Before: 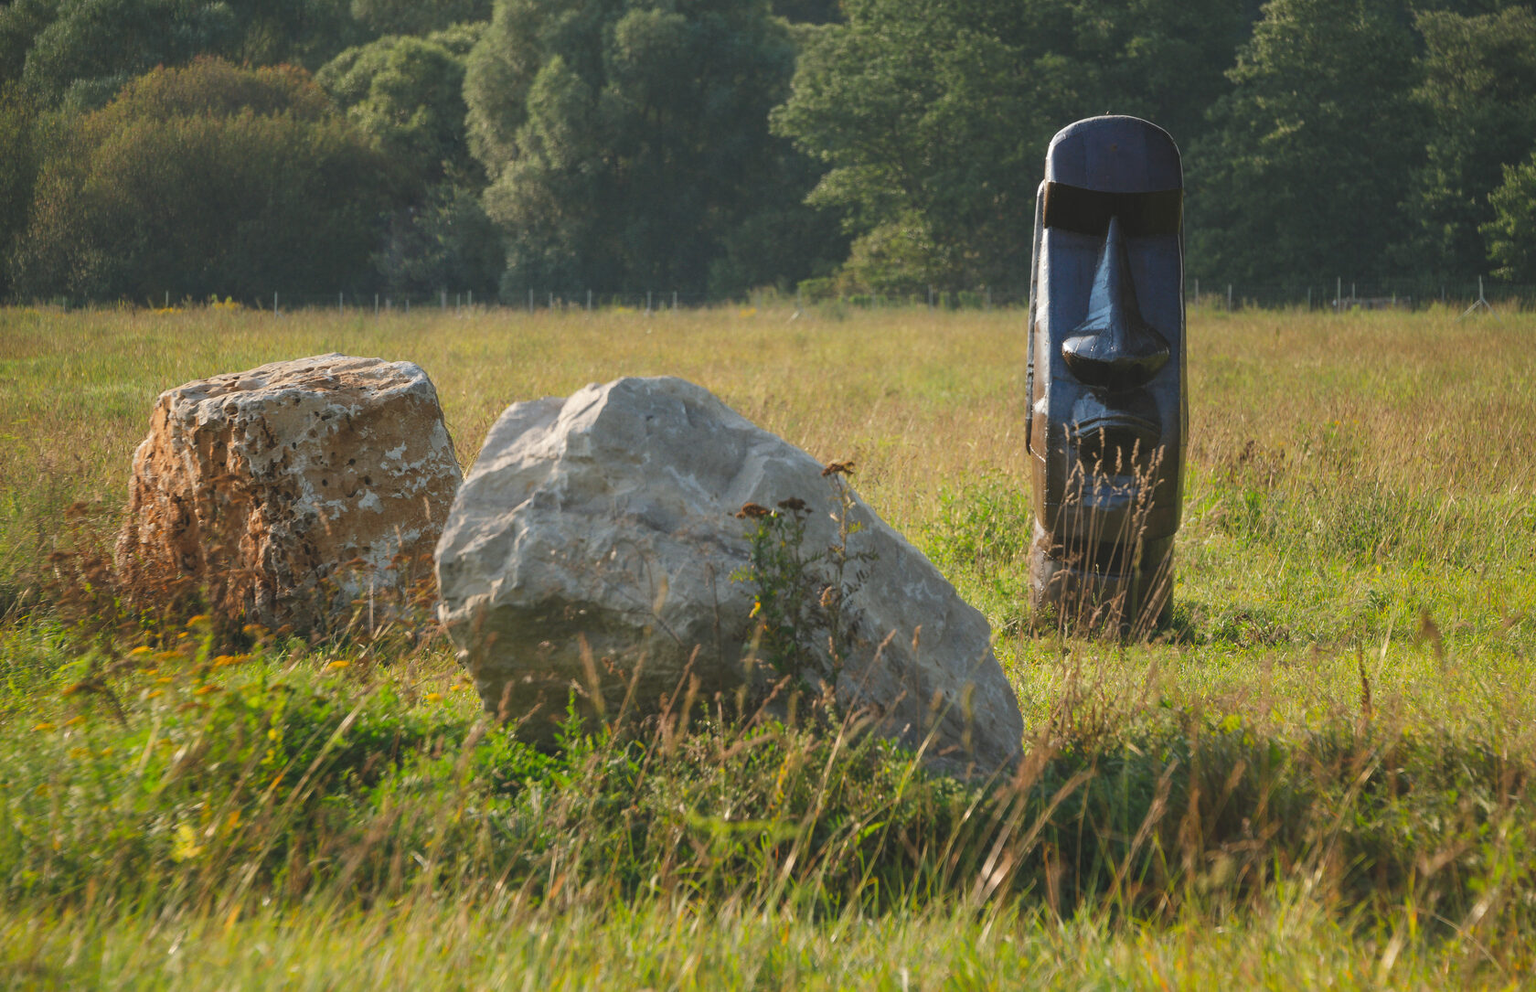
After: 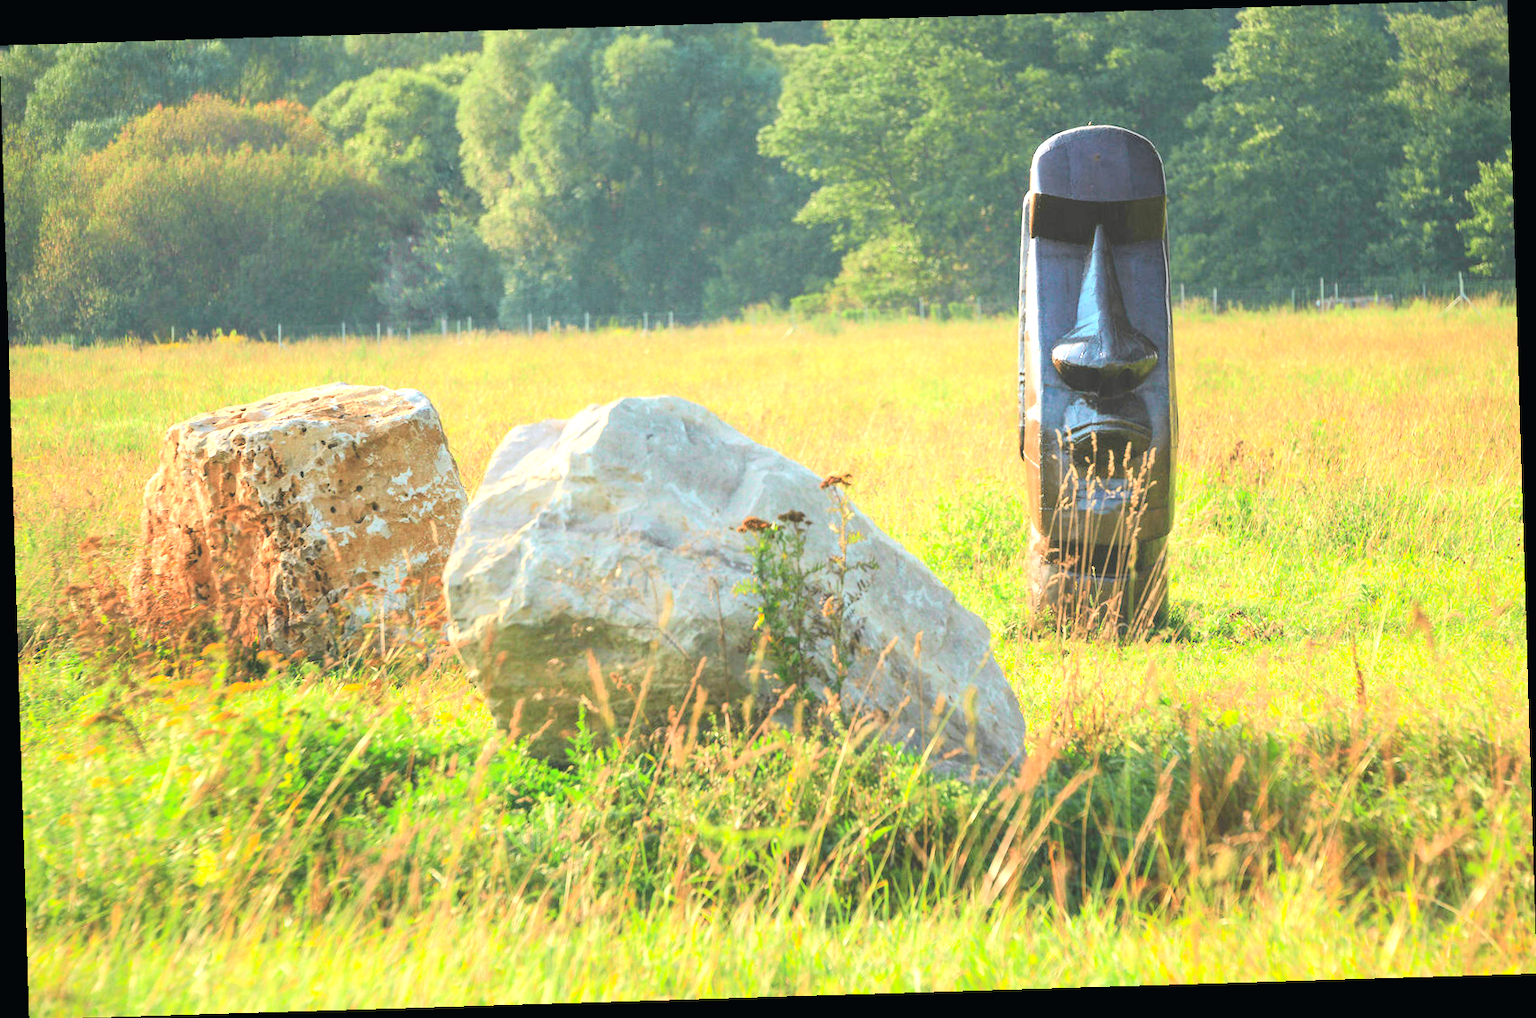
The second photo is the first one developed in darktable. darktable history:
rotate and perspective: rotation -1.75°, automatic cropping off
tone curve: curves: ch0 [(0, 0.012) (0.052, 0.04) (0.107, 0.086) (0.276, 0.265) (0.461, 0.531) (0.718, 0.79) (0.921, 0.909) (0.999, 0.951)]; ch1 [(0, 0) (0.339, 0.298) (0.402, 0.363) (0.444, 0.415) (0.485, 0.469) (0.494, 0.493) (0.504, 0.501) (0.525, 0.534) (0.555, 0.587) (0.594, 0.647) (1, 1)]; ch2 [(0, 0) (0.48, 0.48) (0.504, 0.5) (0.535, 0.557) (0.581, 0.623) (0.649, 0.683) (0.824, 0.815) (1, 1)], color space Lab, independent channels, preserve colors none
exposure: black level correction 0, exposure 1.625 EV, compensate exposure bias true, compensate highlight preservation false
